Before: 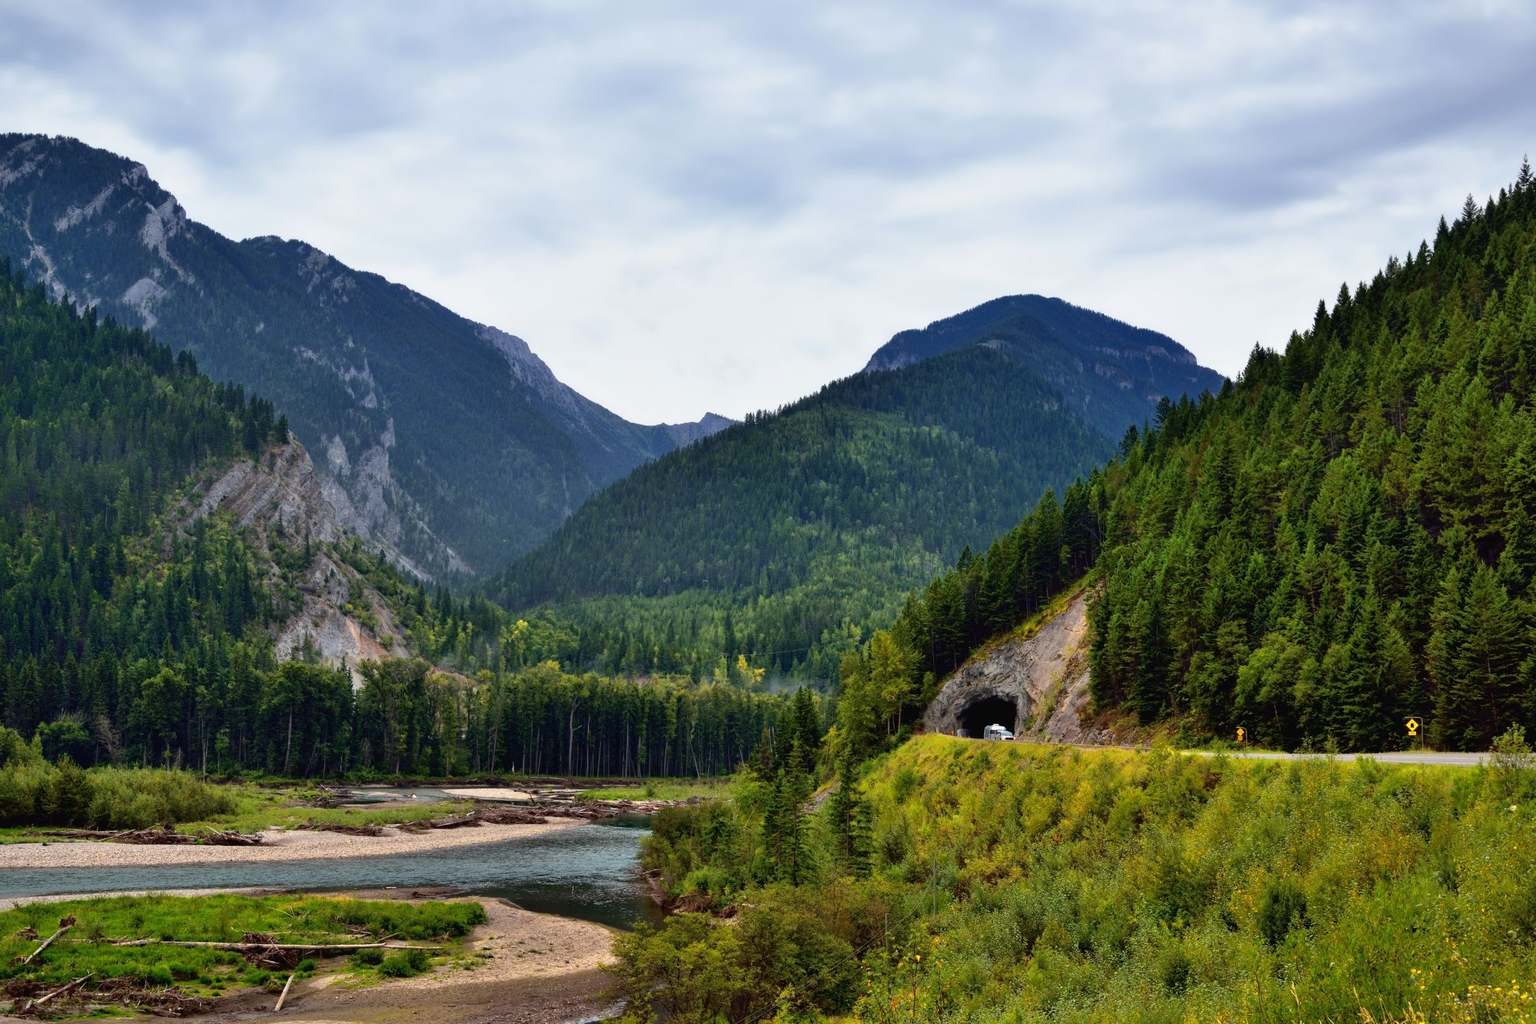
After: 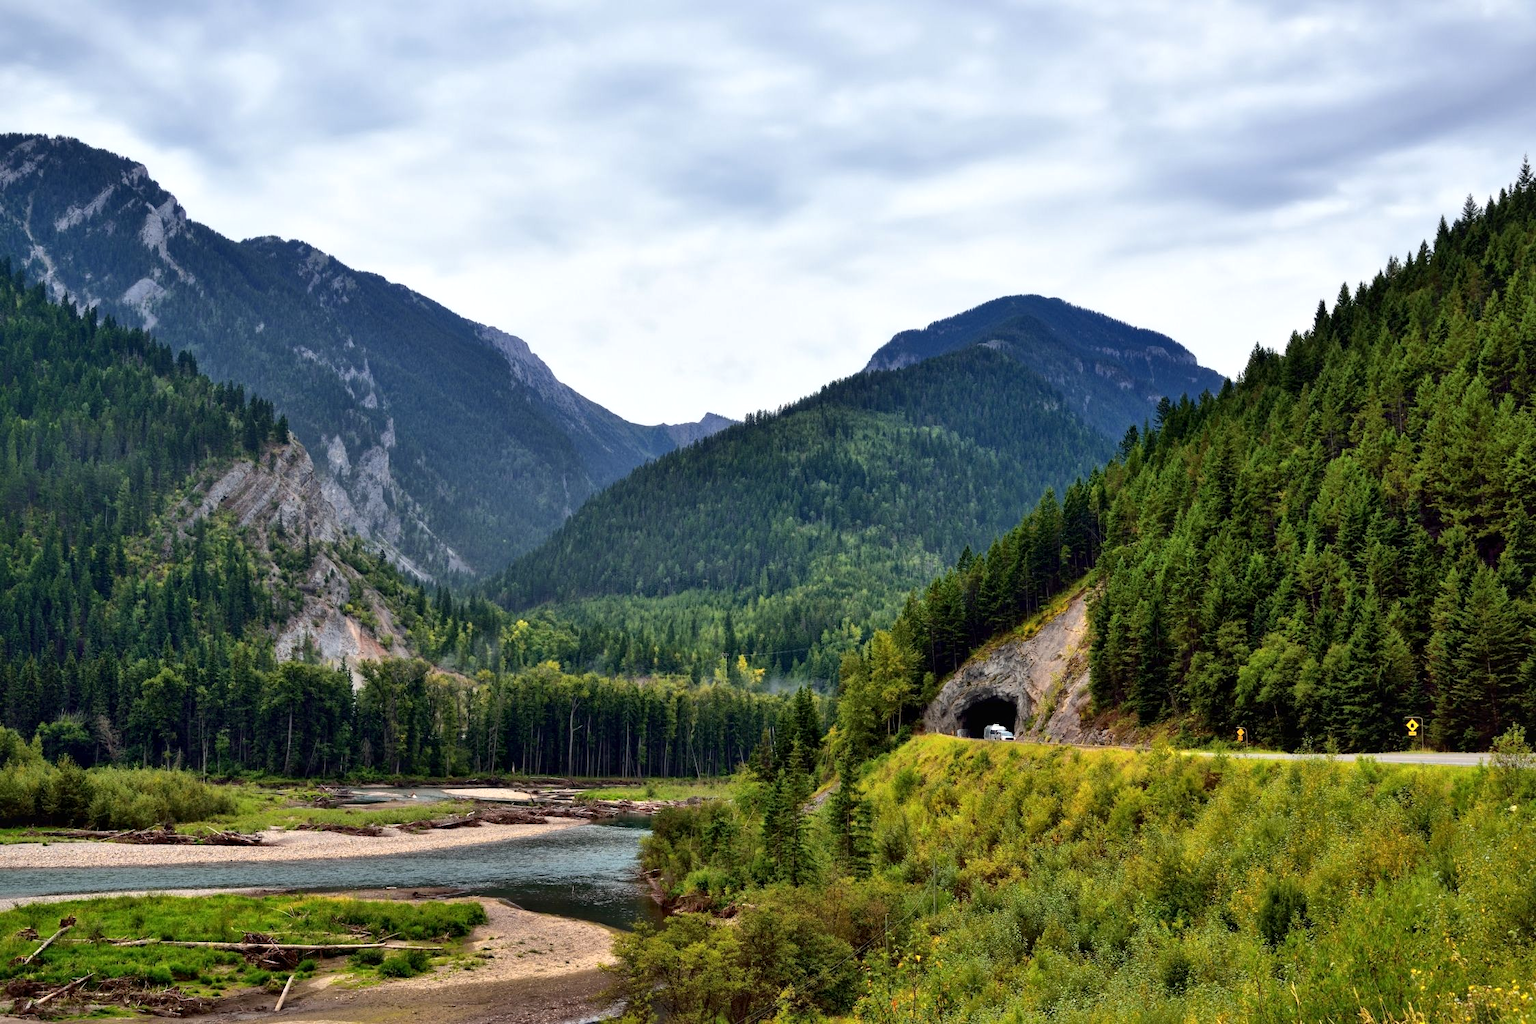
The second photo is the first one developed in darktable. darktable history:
local contrast: mode bilateral grid, contrast 21, coarseness 50, detail 128%, midtone range 0.2
exposure: exposure 0.198 EV, compensate exposure bias true, compensate highlight preservation false
